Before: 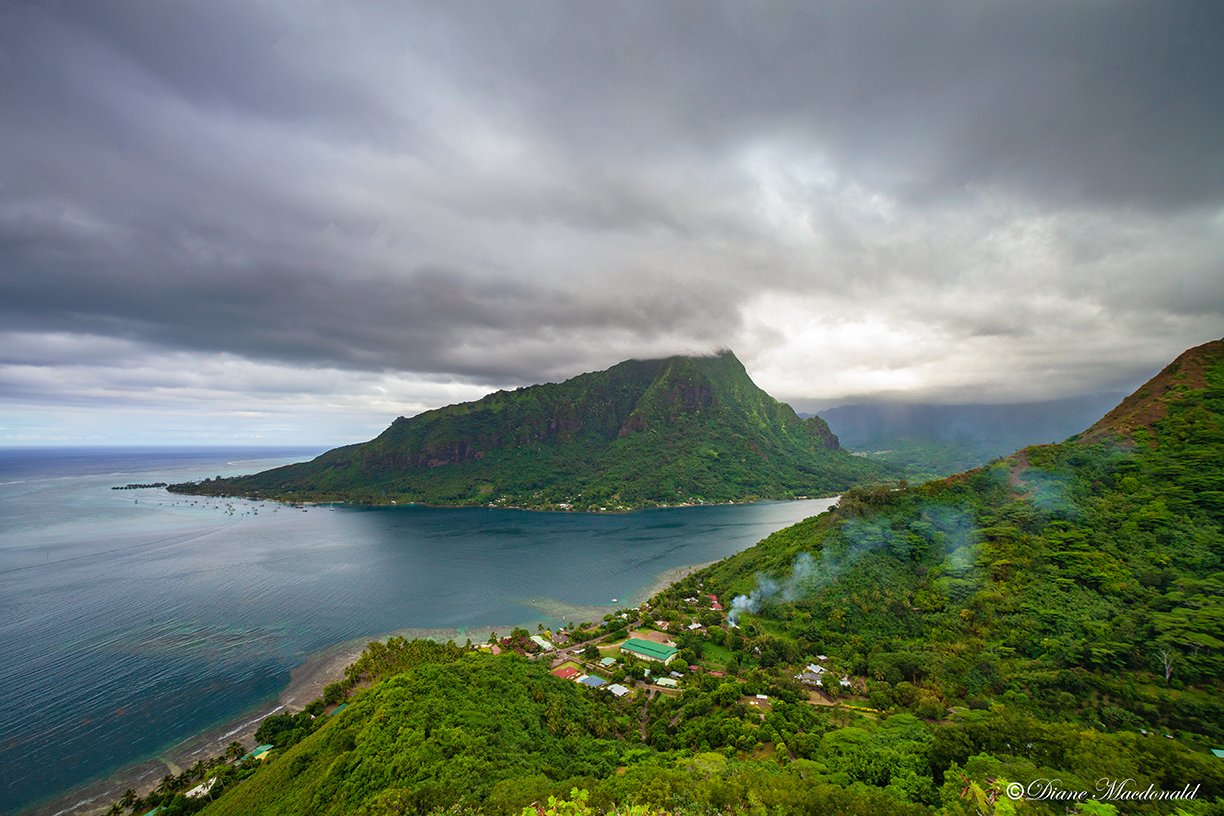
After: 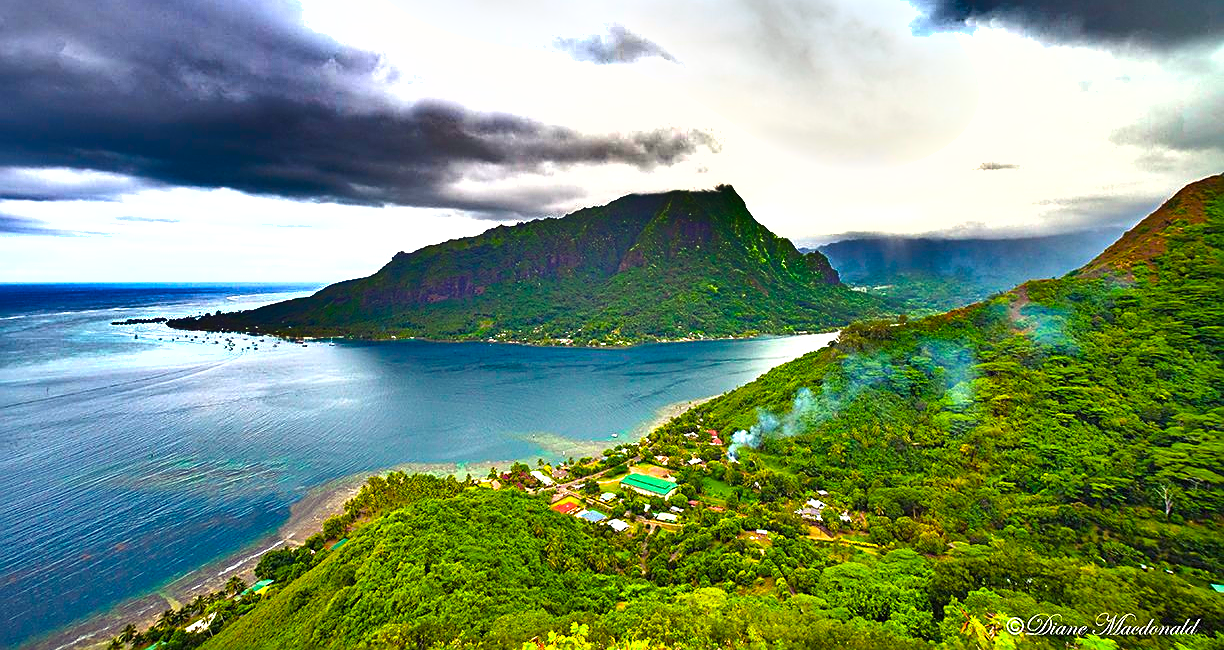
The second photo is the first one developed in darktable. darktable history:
shadows and highlights: shadows 20.89, highlights -83.06, soften with gaussian
crop and rotate: top 20.288%
exposure: black level correction 0, exposure 1.276 EV, compensate highlight preservation false
local contrast: mode bilateral grid, contrast 99, coarseness 100, detail 90%, midtone range 0.2
tone equalizer: mask exposure compensation -0.491 EV
color correction: highlights b* 2.89
color balance rgb: shadows lift › luminance -21.866%, shadows lift › chroma 9.271%, shadows lift › hue 283.5°, linear chroma grading › global chroma 2.858%, perceptual saturation grading › global saturation 37.227%, global vibrance 20%
sharpen: on, module defaults
